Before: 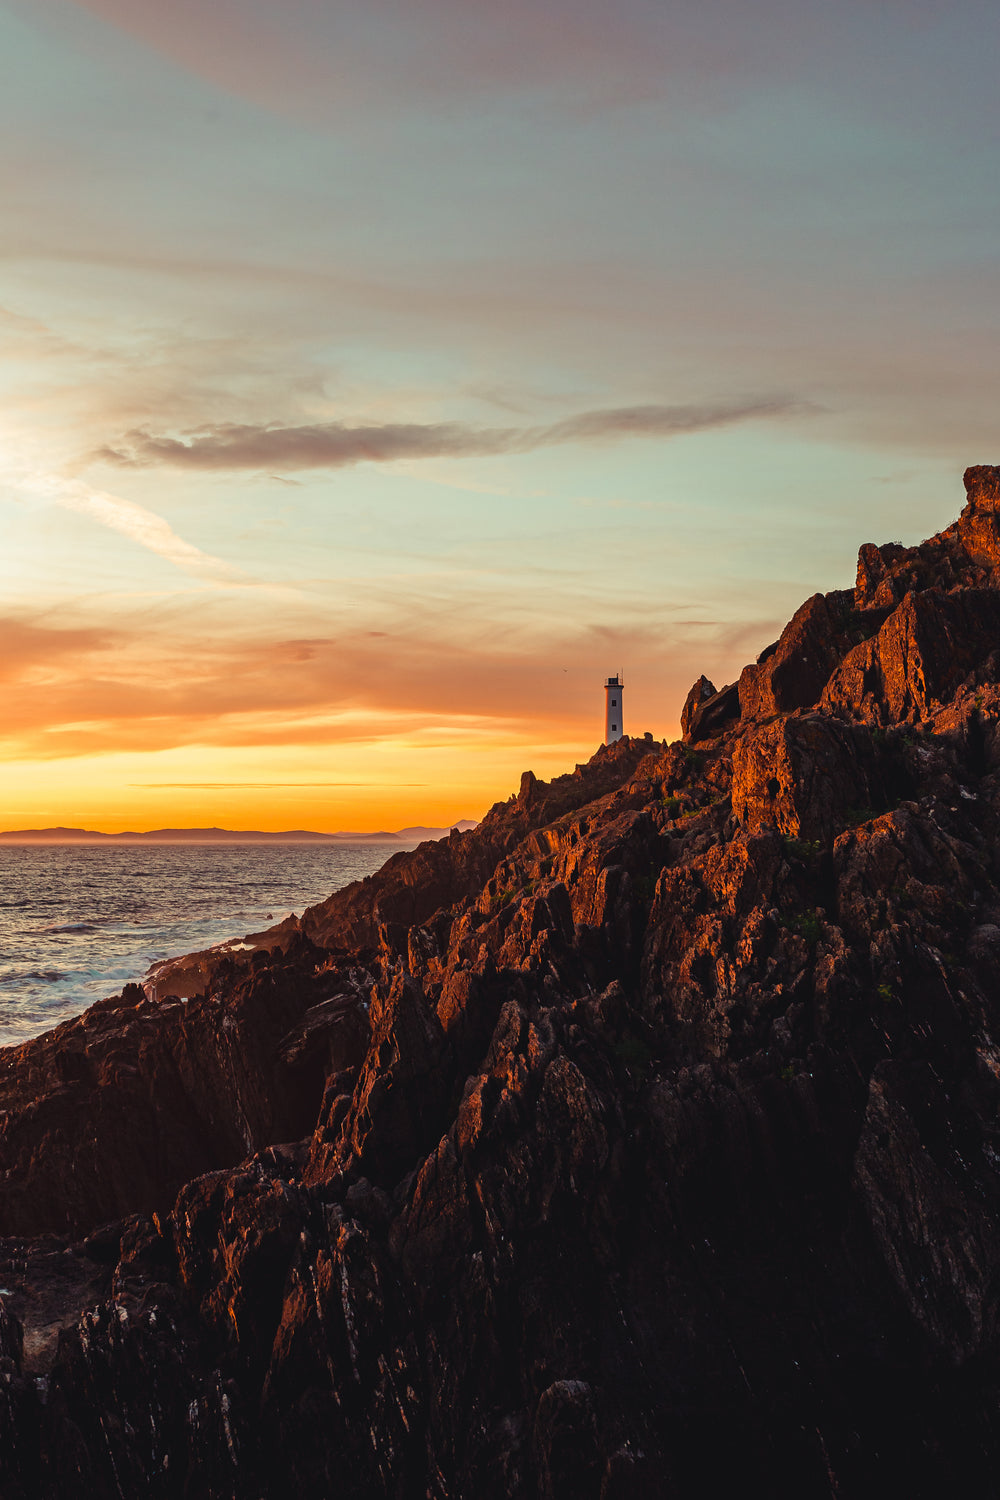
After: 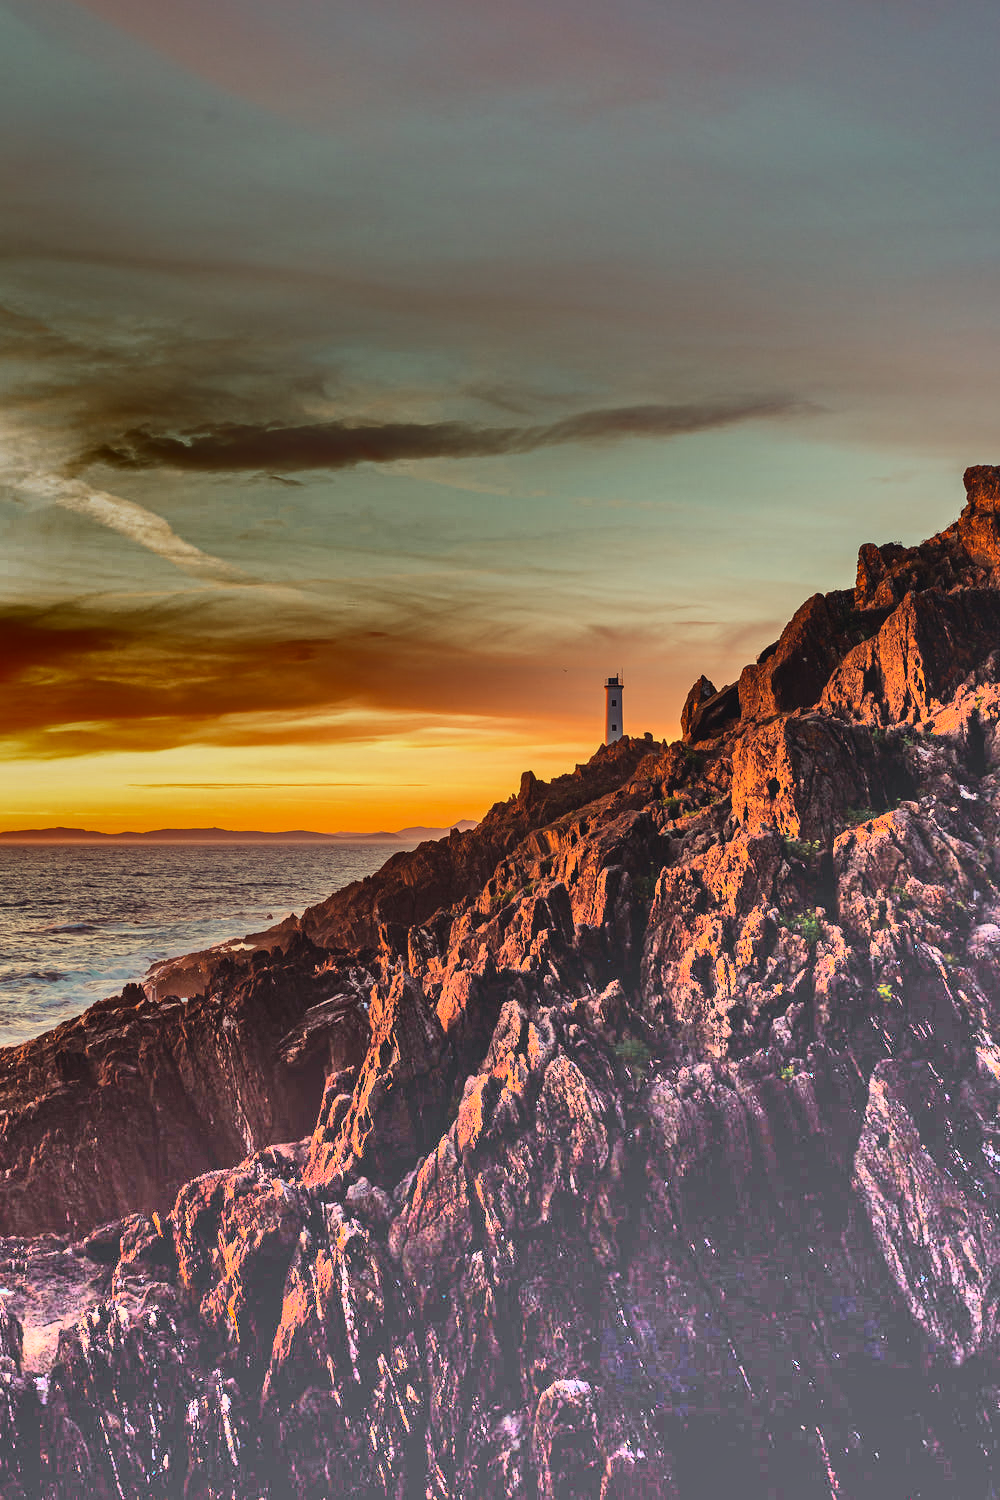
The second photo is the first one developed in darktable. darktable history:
shadows and highlights: radius 123.32, shadows 98.78, white point adjustment -2.88, highlights -99.23, soften with gaussian
